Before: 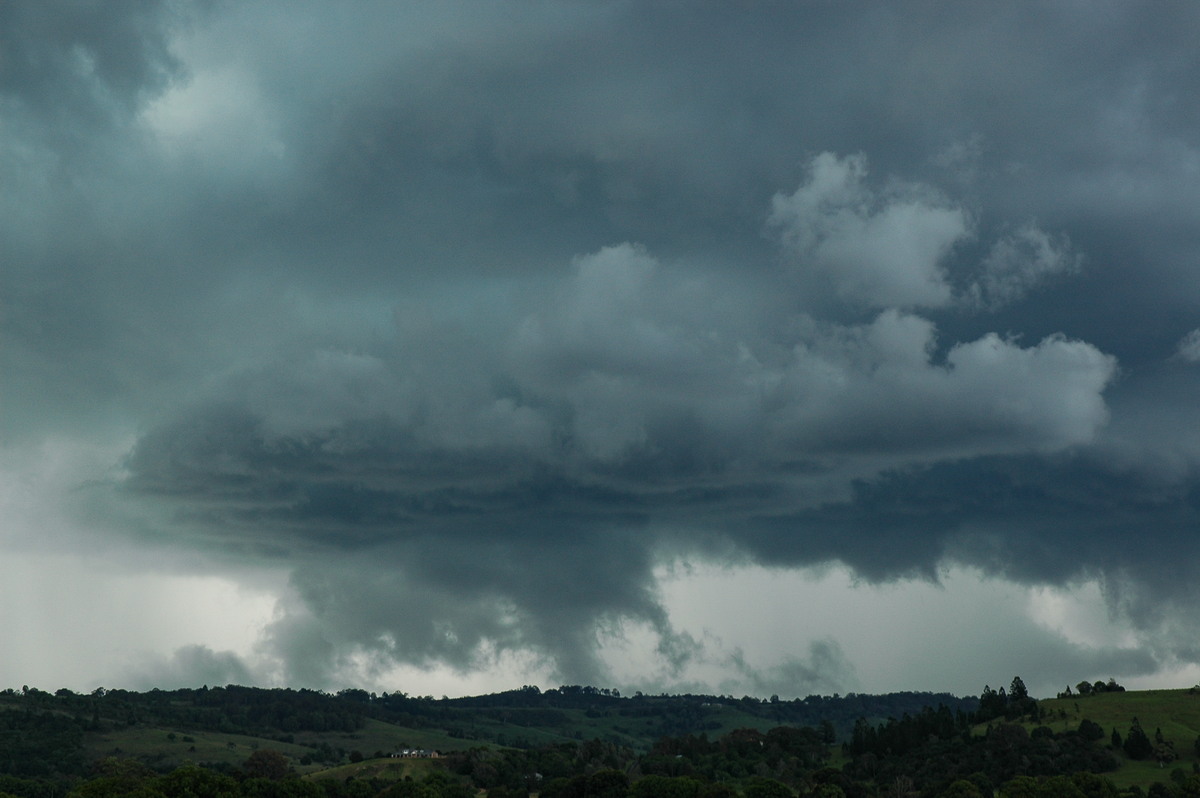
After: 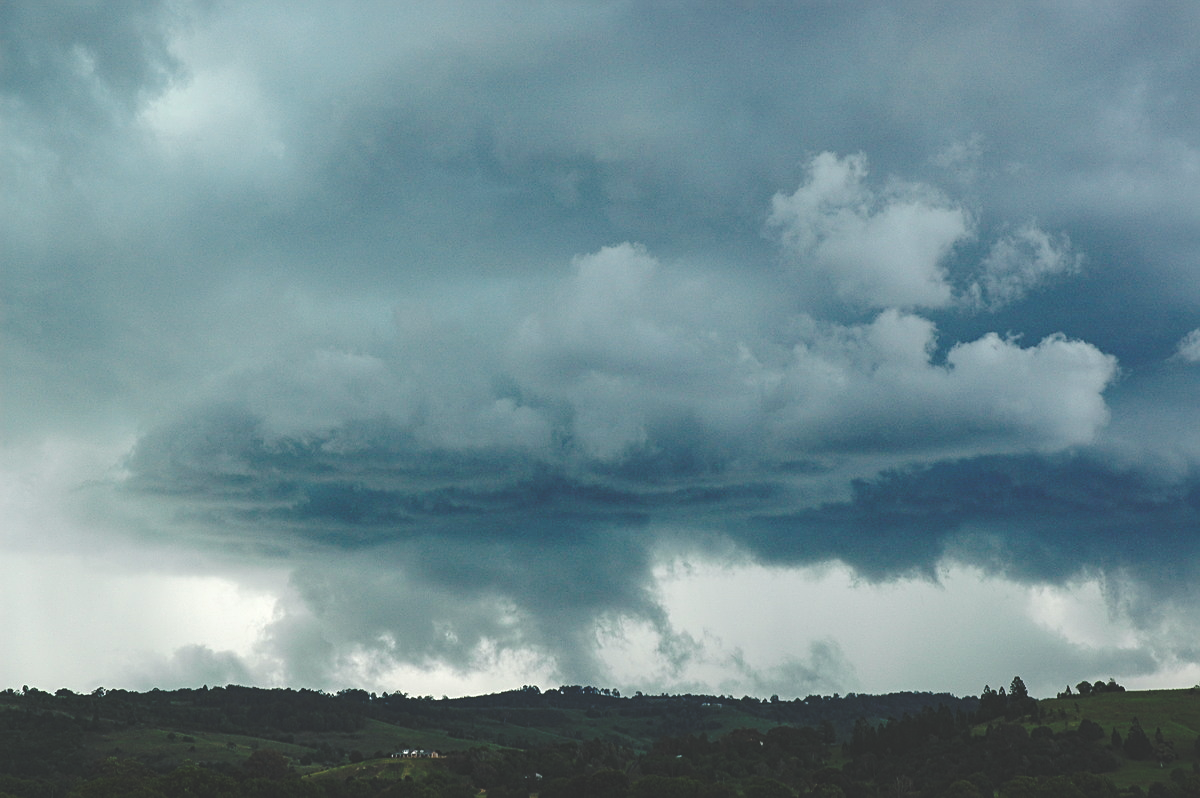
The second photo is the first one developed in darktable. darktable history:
exposure: exposure 0.561 EV, compensate exposure bias true, compensate highlight preservation false
sharpen: radius 2.166, amount 0.379, threshold 0.157
base curve: curves: ch0 [(0, 0.024) (0.055, 0.065) (0.121, 0.166) (0.236, 0.319) (0.693, 0.726) (1, 1)], preserve colors none
